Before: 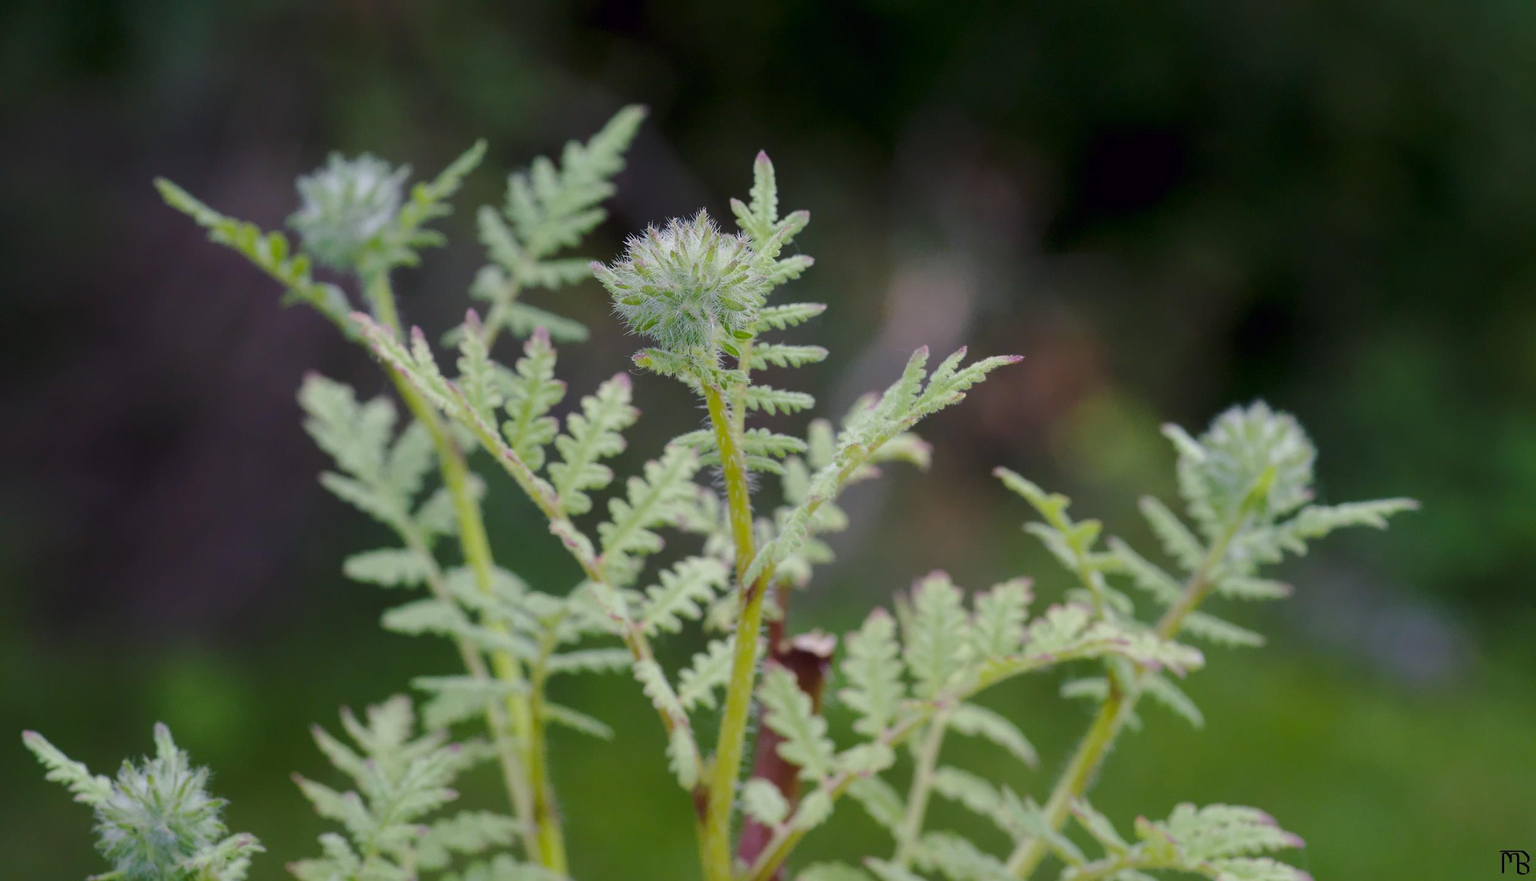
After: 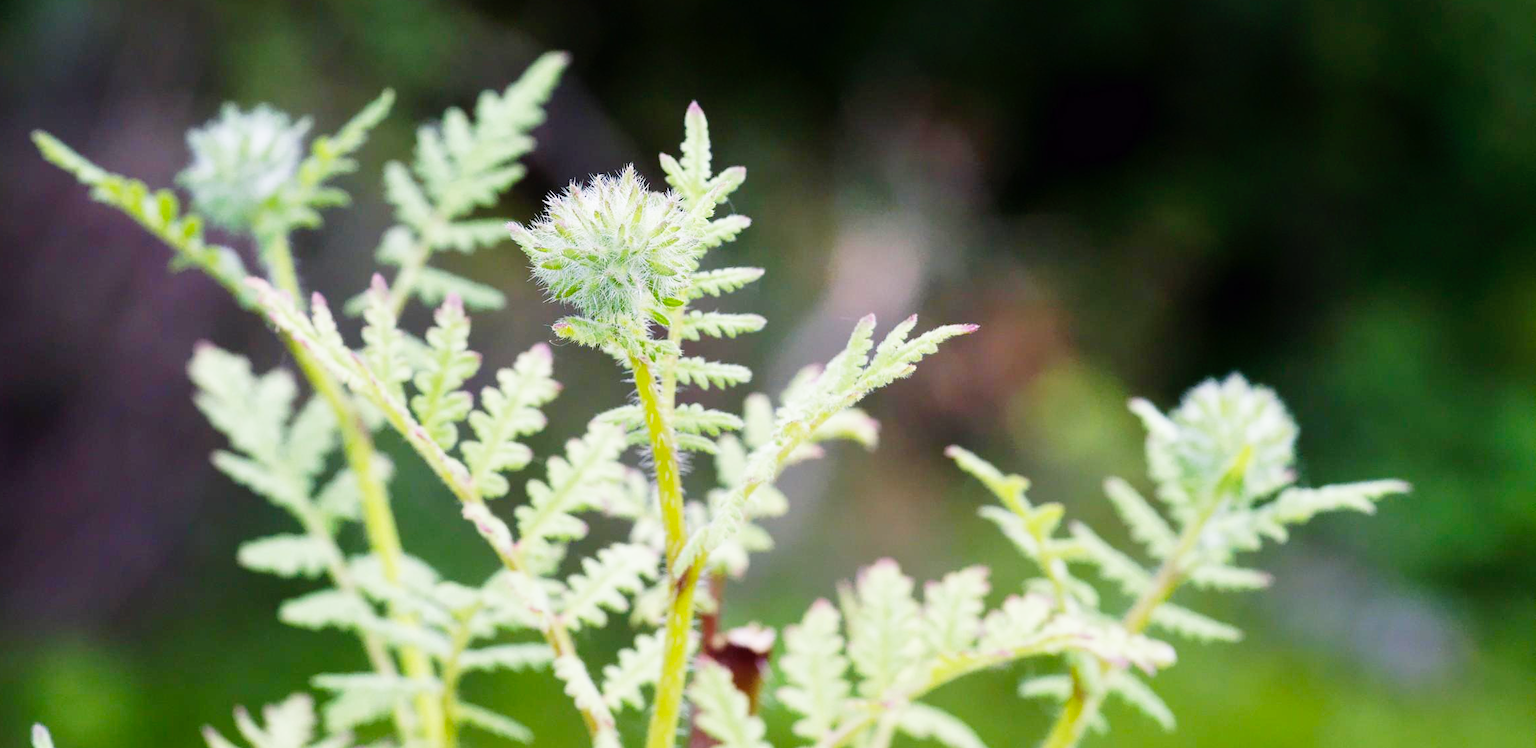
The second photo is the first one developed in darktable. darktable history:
crop: left 8.133%, top 6.572%, bottom 15.333%
base curve: curves: ch0 [(0, 0) (0.012, 0.01) (0.073, 0.168) (0.31, 0.711) (0.645, 0.957) (1, 1)], preserve colors none
